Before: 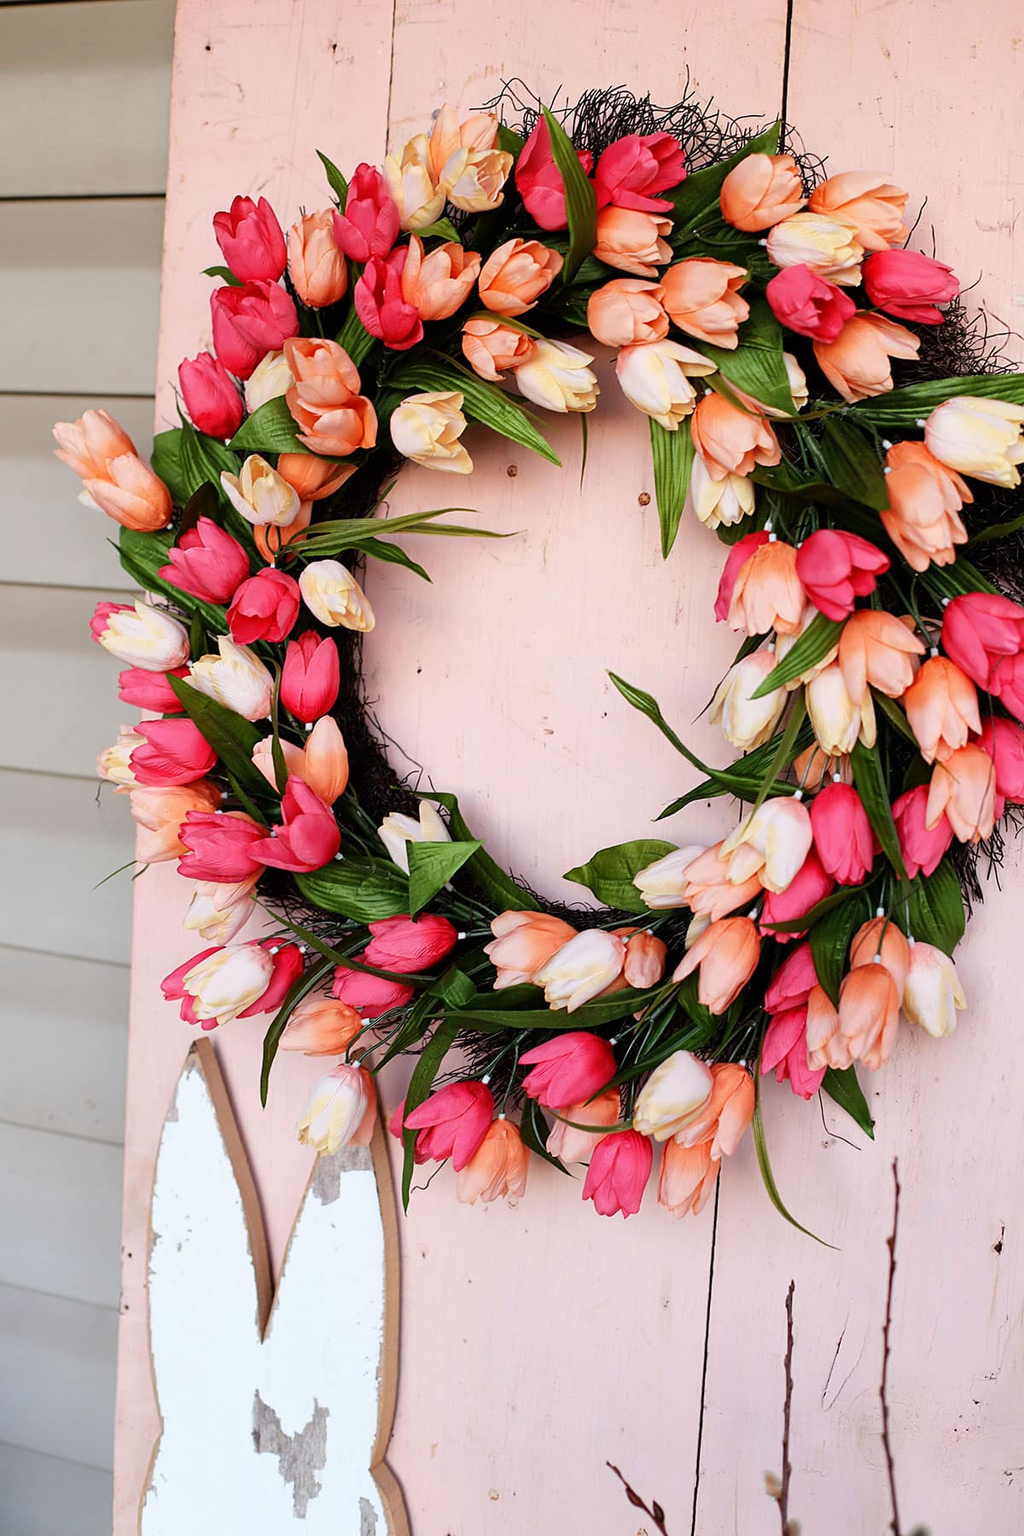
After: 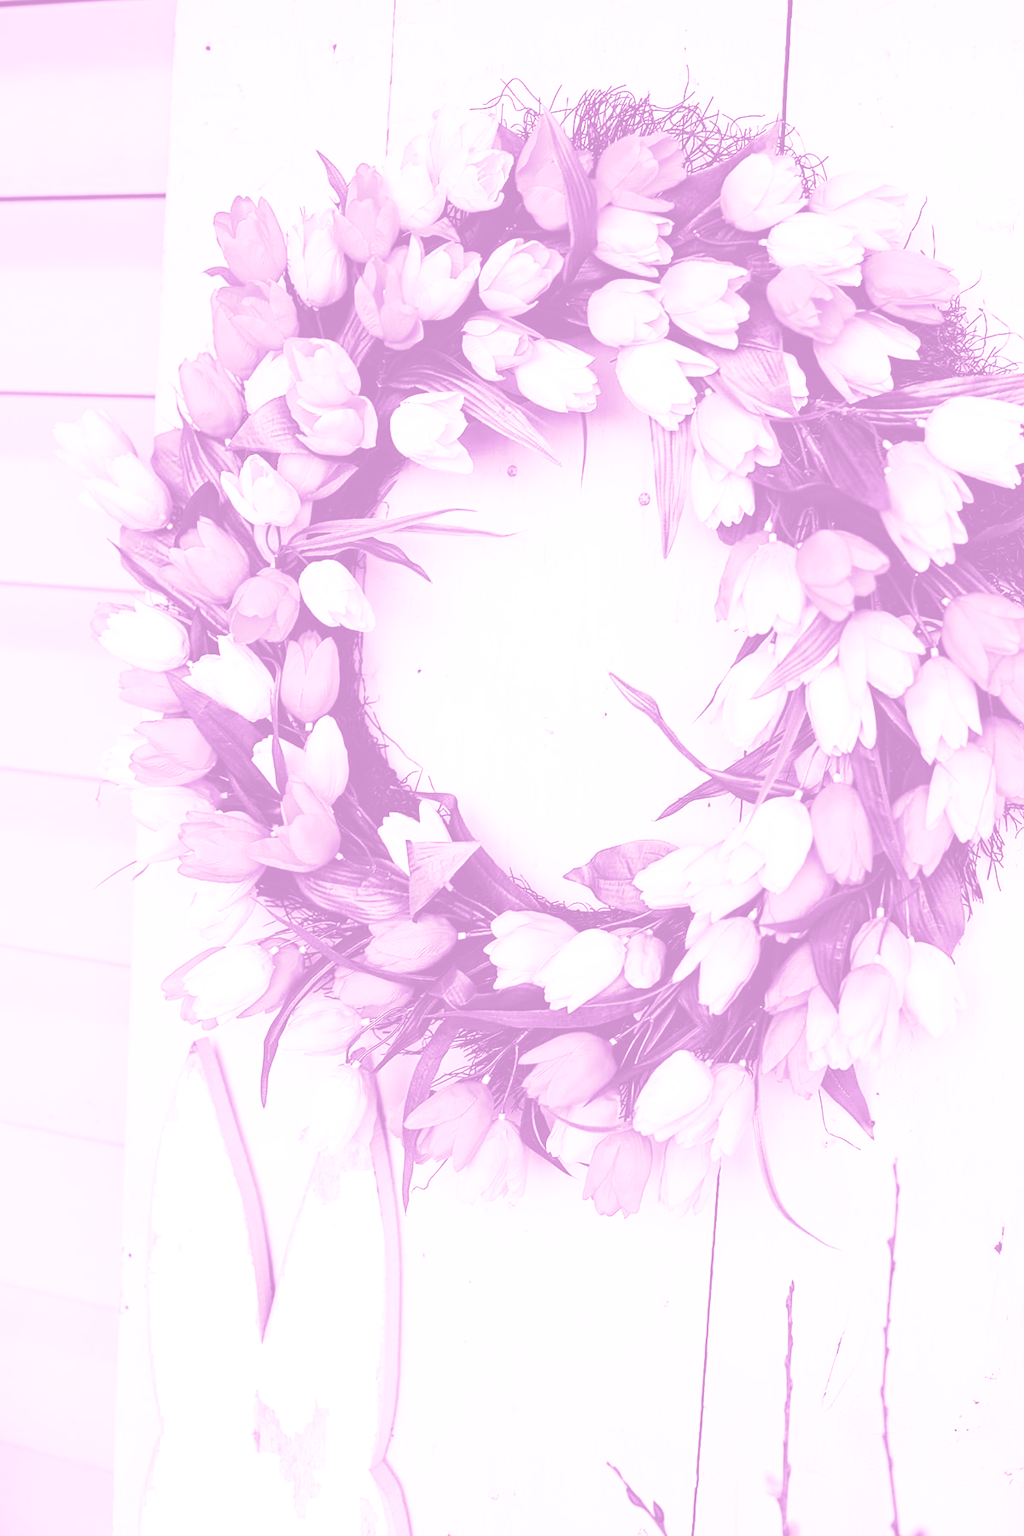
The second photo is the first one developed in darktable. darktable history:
white balance: red 0.98, blue 1.034
split-toning: on, module defaults
colorize: hue 331.2°, saturation 75%, source mix 30.28%, lightness 70.52%, version 1
base curve: curves: ch0 [(0, 0) (0.028, 0.03) (0.121, 0.232) (0.46, 0.748) (0.859, 0.968) (1, 1)], preserve colors none
